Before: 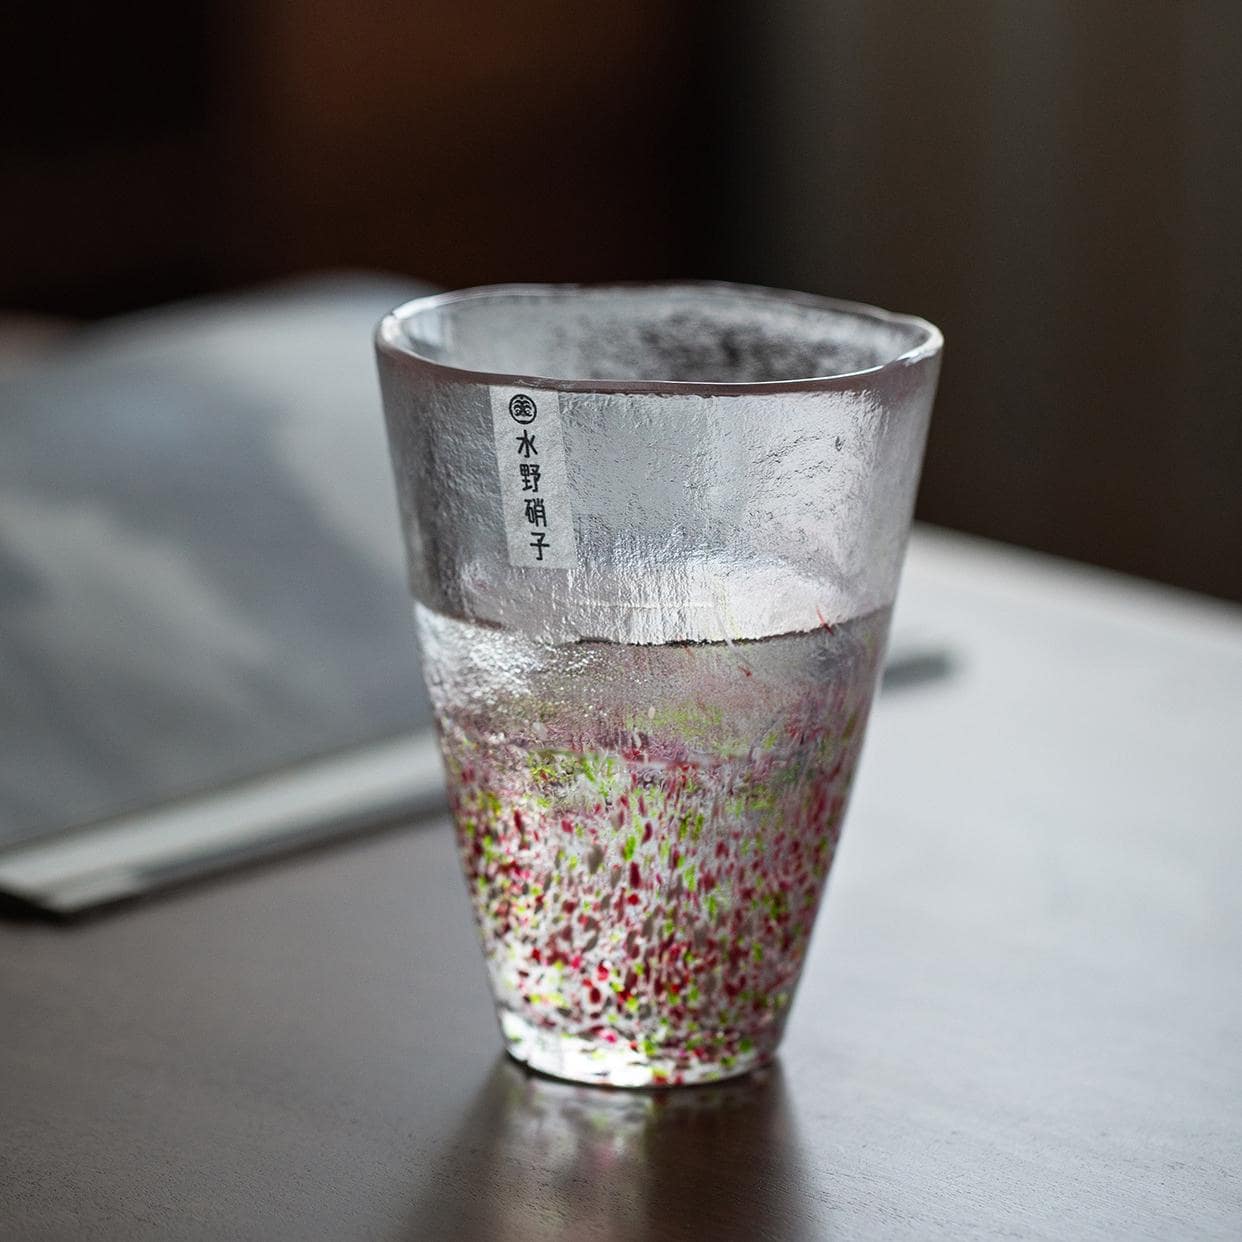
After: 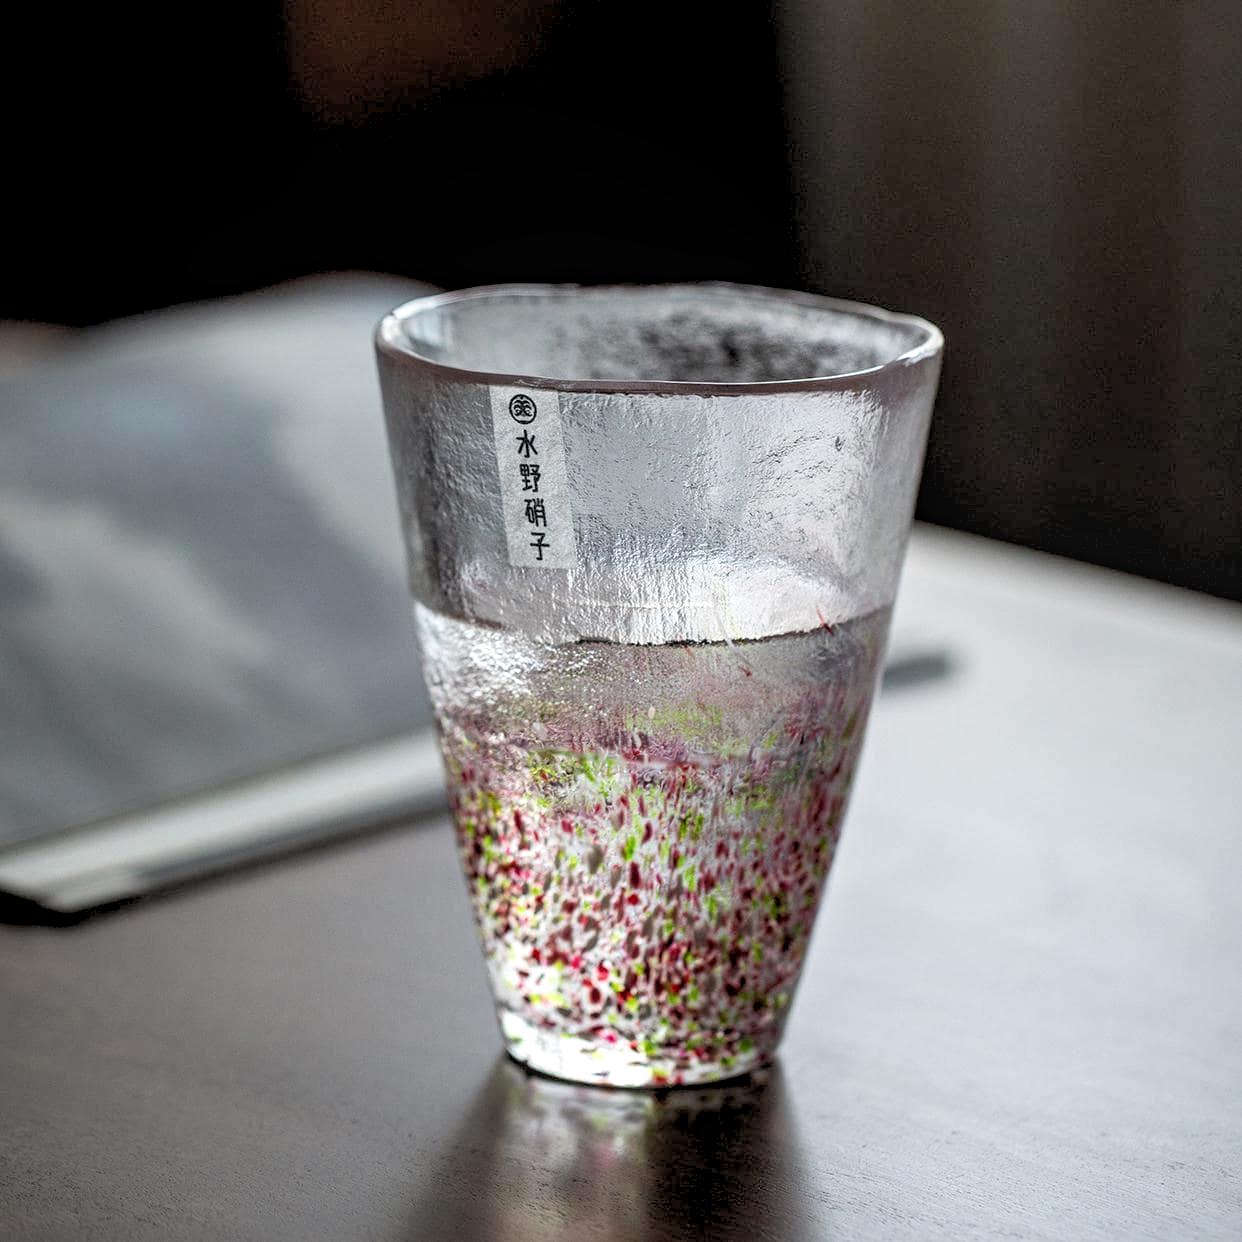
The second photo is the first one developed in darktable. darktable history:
local contrast: on, module defaults
rgb levels: levels [[0.013, 0.434, 0.89], [0, 0.5, 1], [0, 0.5, 1]]
